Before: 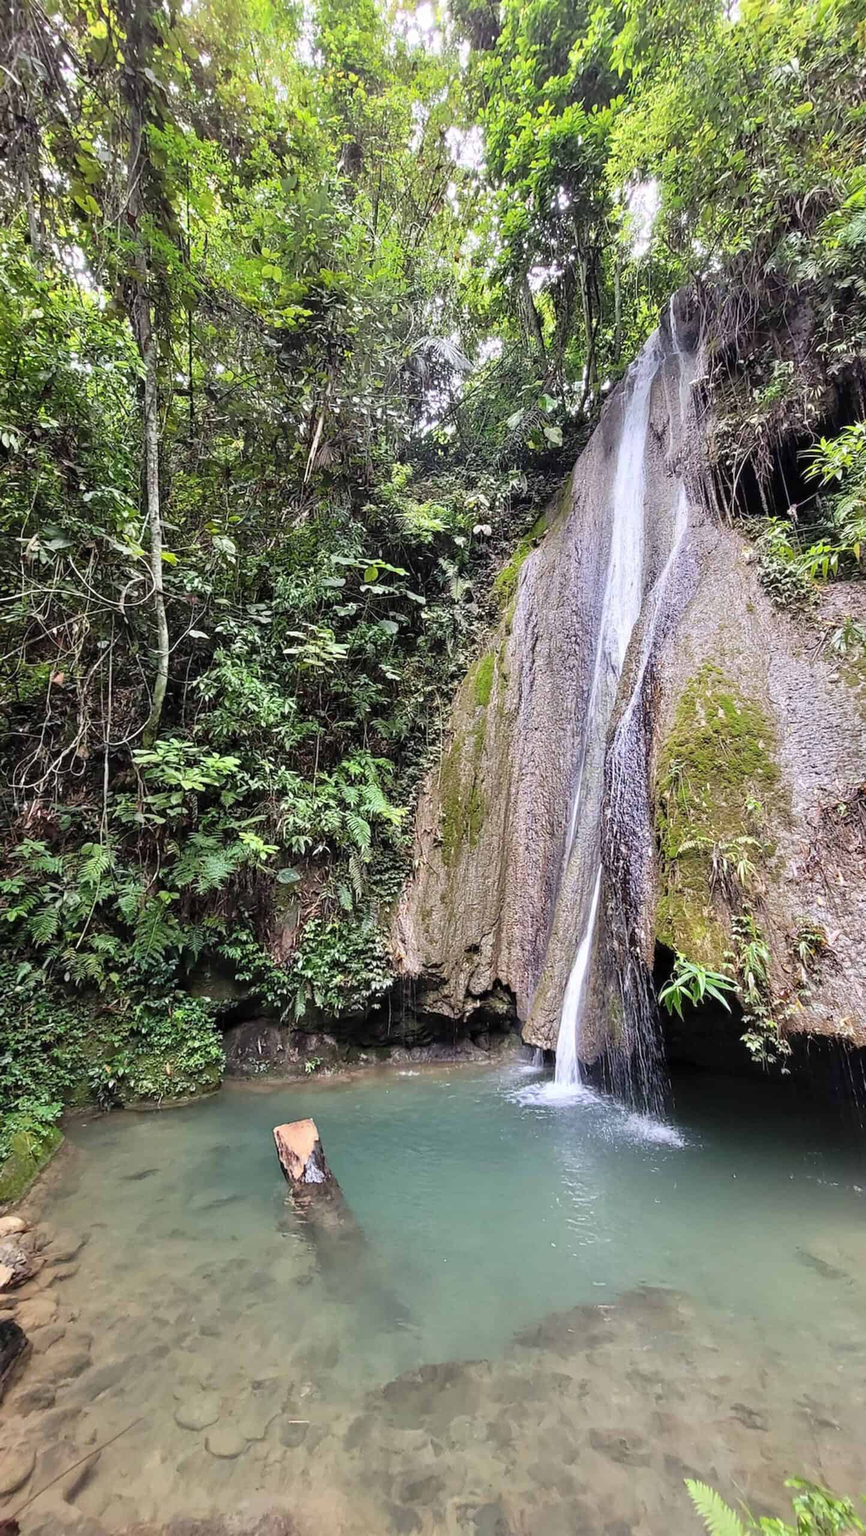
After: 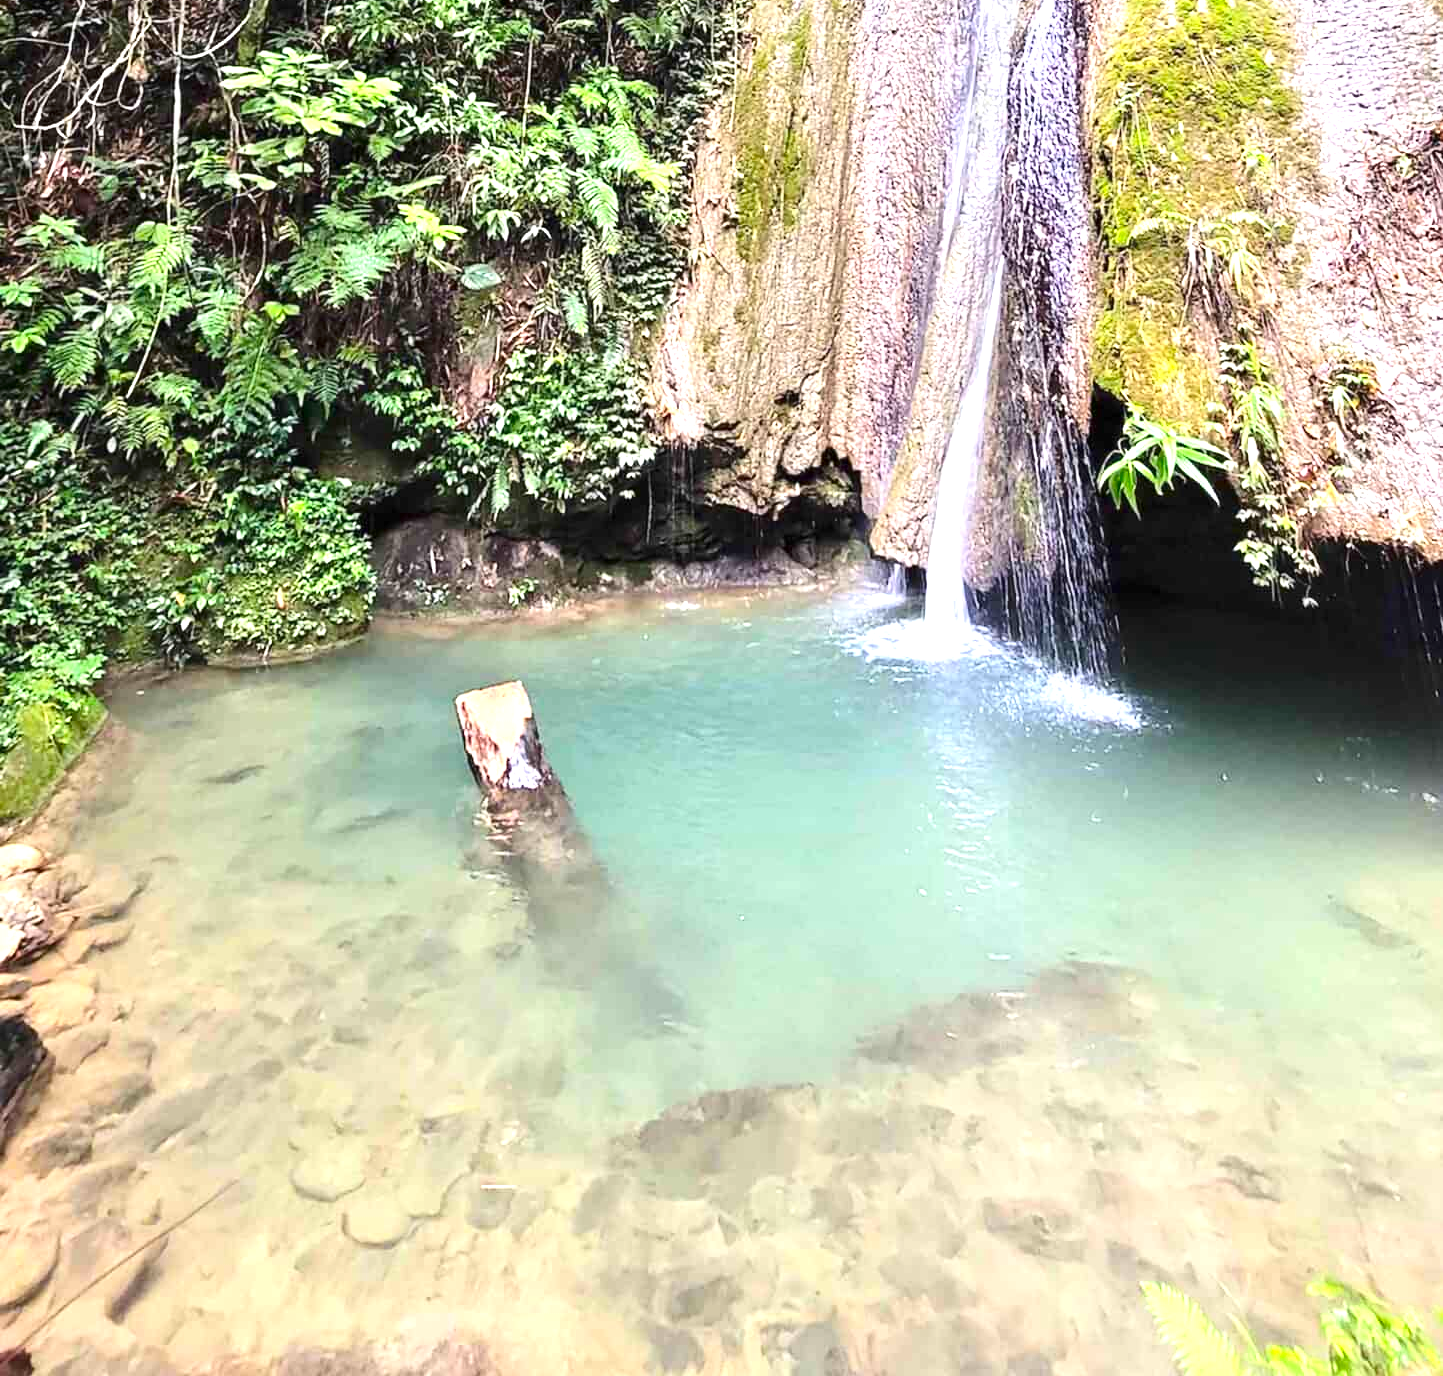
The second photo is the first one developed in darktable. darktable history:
exposure: black level correction 0, exposure 1.2 EV, compensate highlight preservation false
contrast brightness saturation: contrast 0.15, brightness -0.01, saturation 0.1
color balance: output saturation 110%
crop and rotate: top 46.237%
